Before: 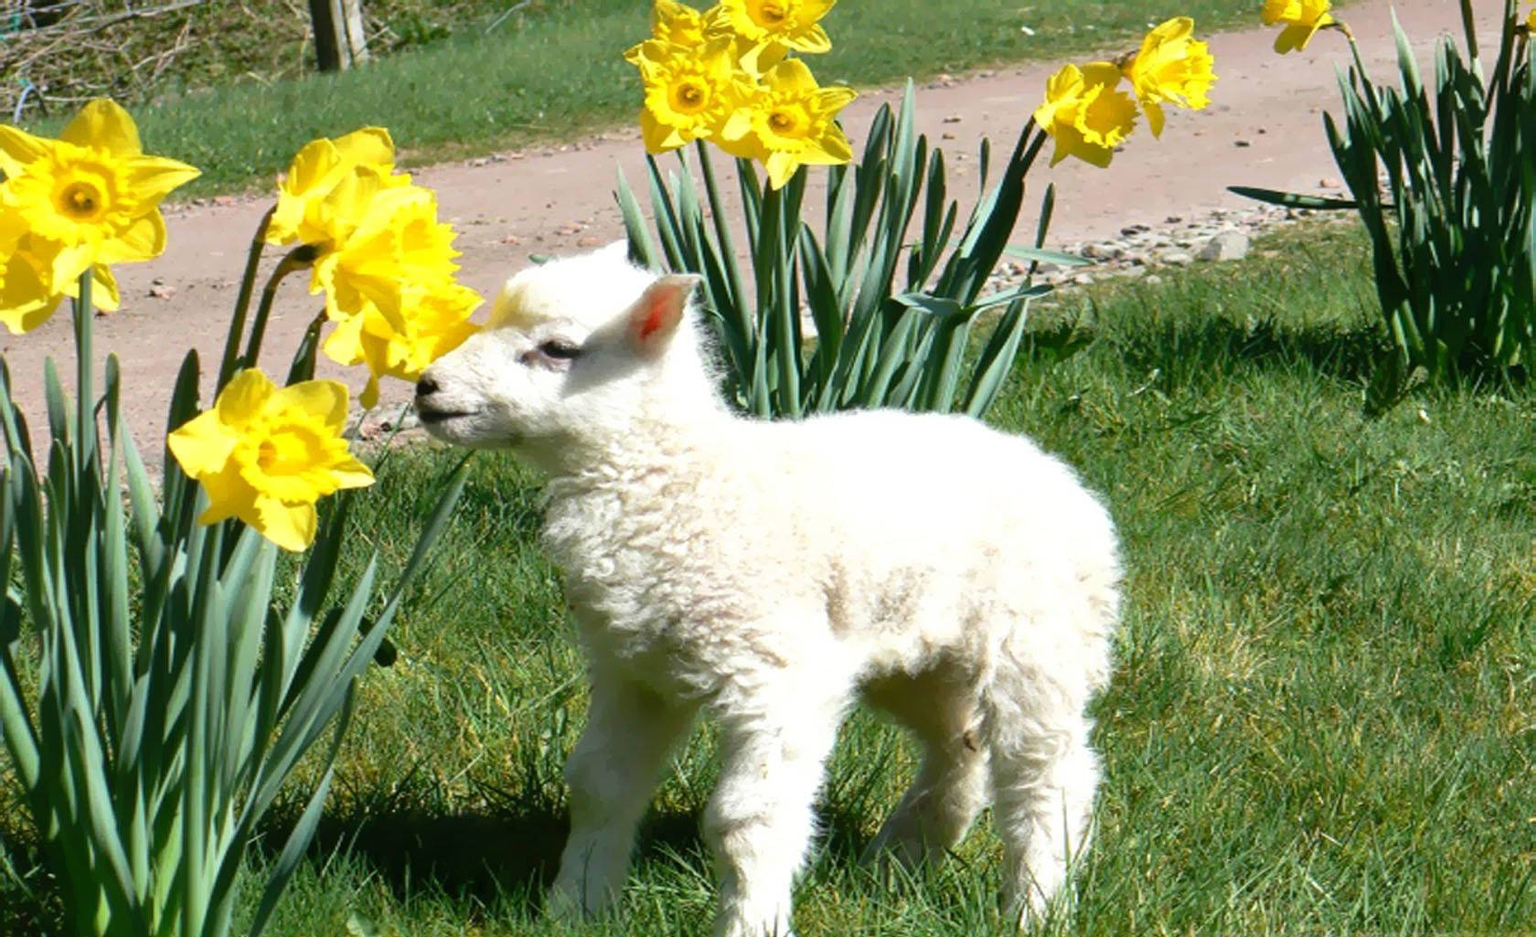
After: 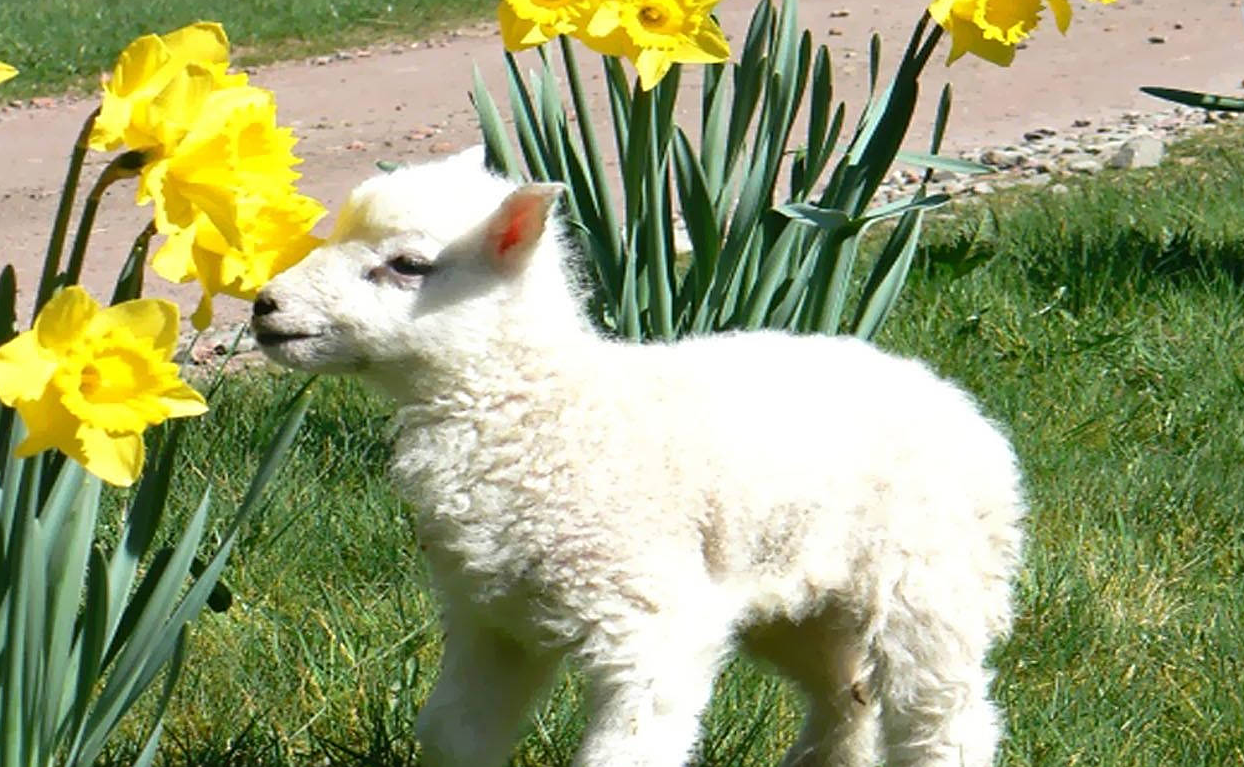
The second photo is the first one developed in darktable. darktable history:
crop and rotate: left 12.08%, top 11.479%, right 13.853%, bottom 13.679%
sharpen: radius 1.84, amount 0.4, threshold 1.712
